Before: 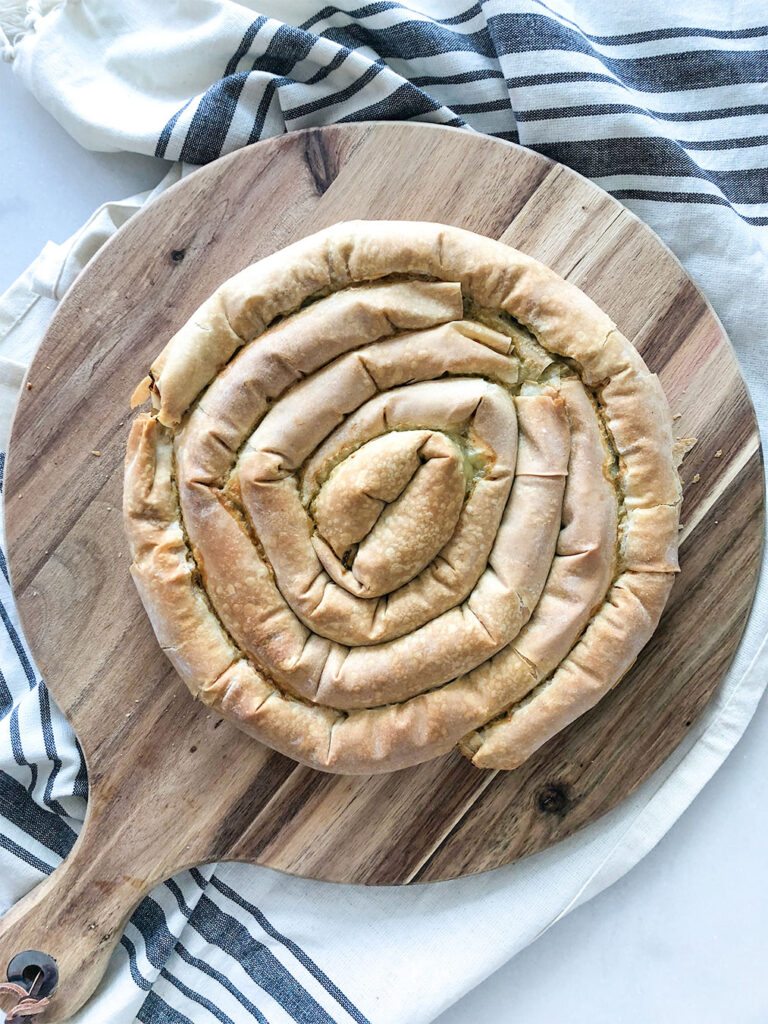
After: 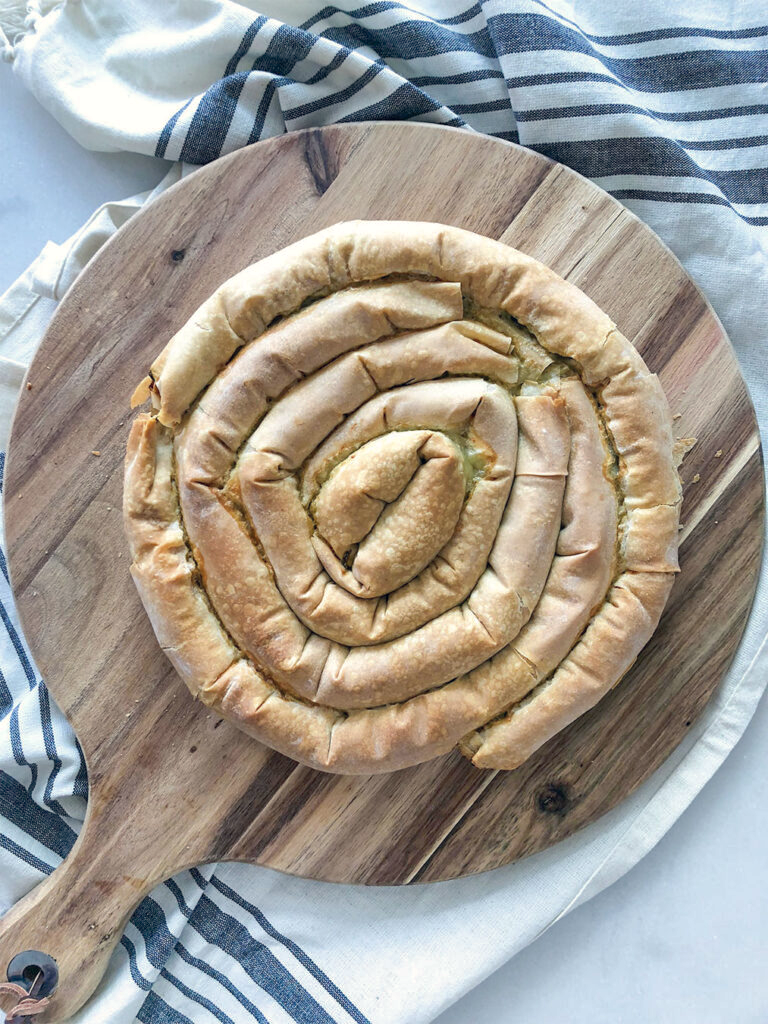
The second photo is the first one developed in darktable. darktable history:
color correction: highlights a* 0.207, highlights b* 2.7, shadows a* -0.874, shadows b* -4.78
shadows and highlights: on, module defaults
